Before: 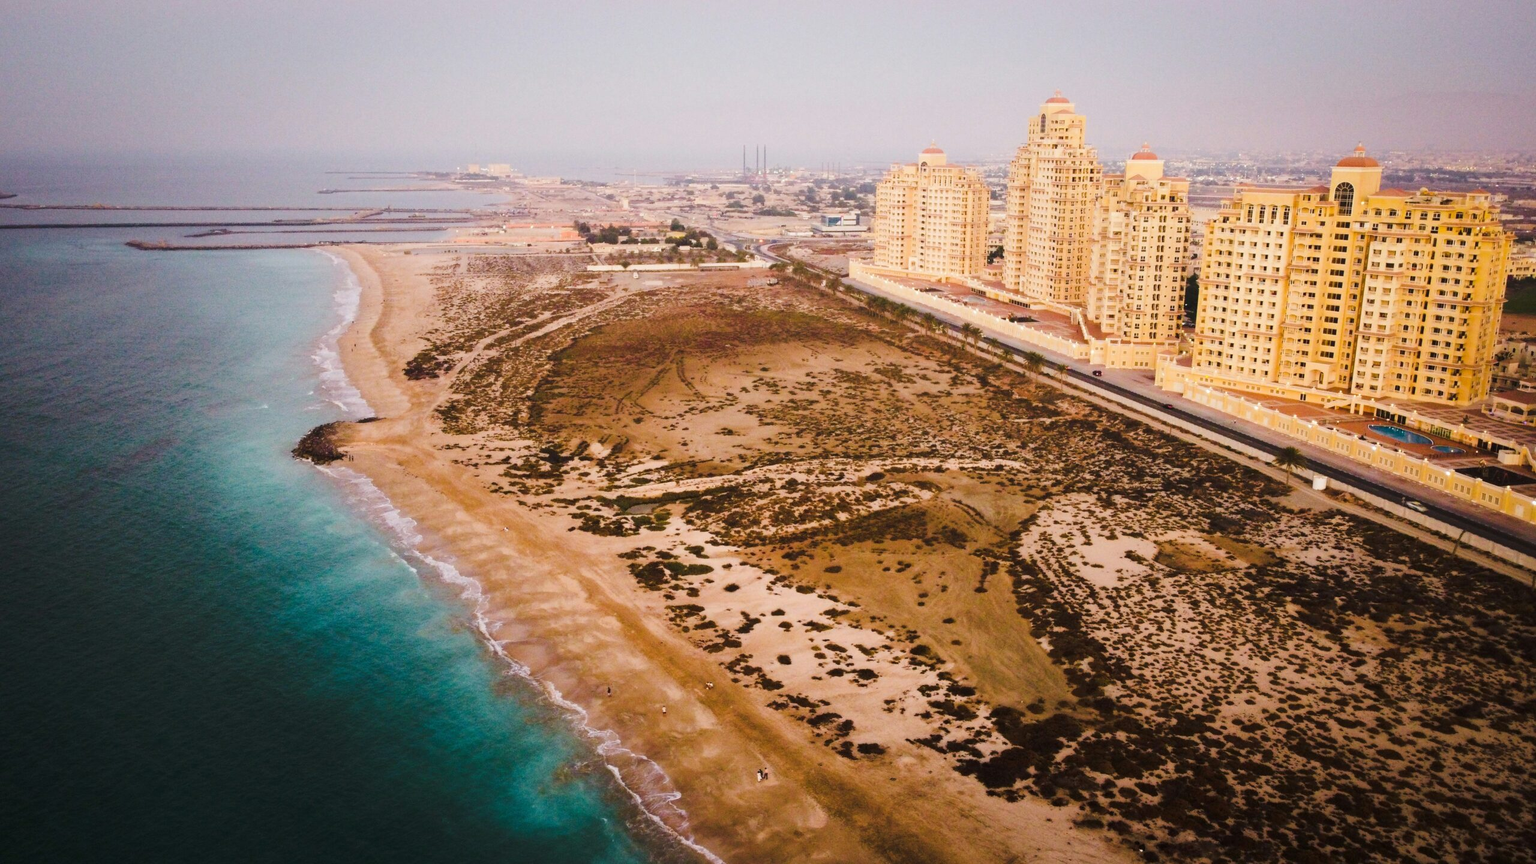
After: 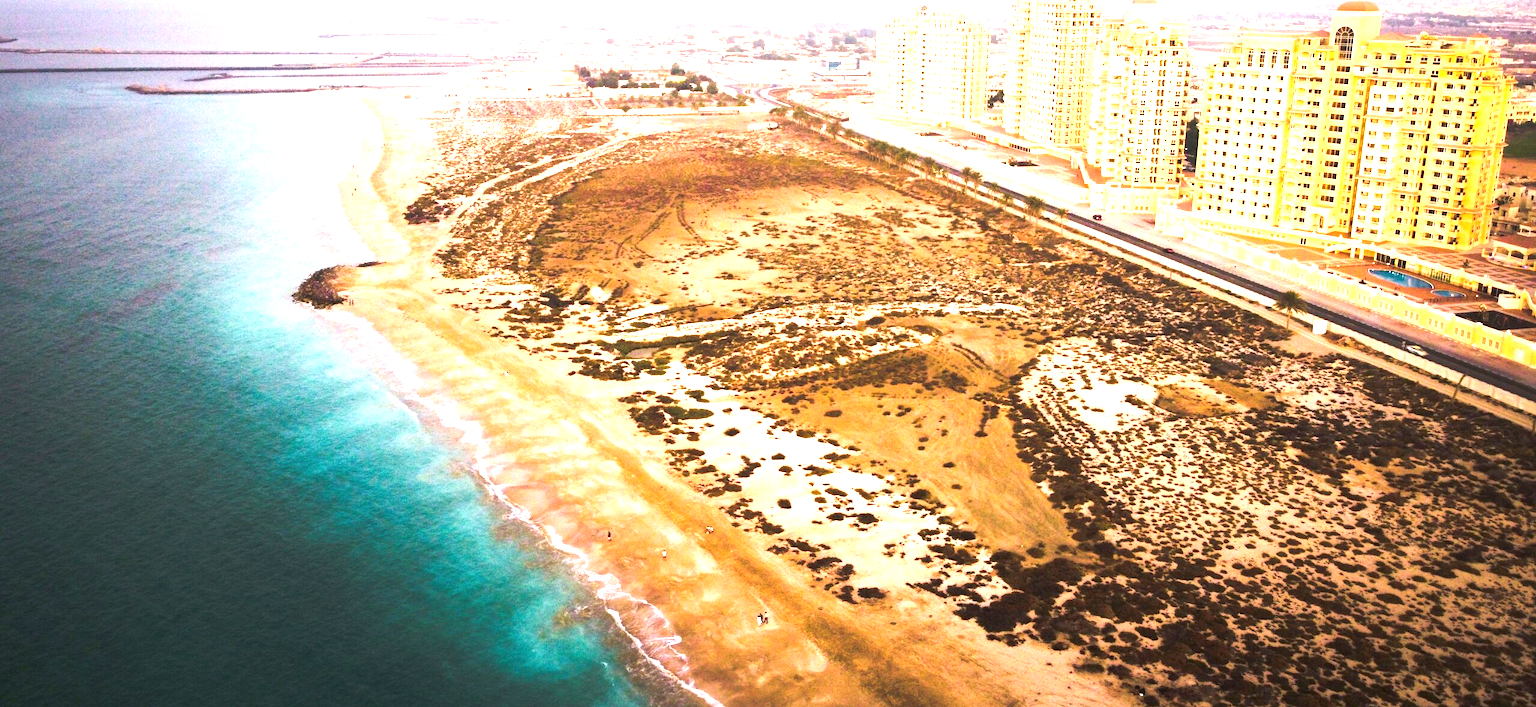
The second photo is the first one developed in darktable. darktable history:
crop and rotate: top 18.122%
exposure: black level correction 0, exposure 1.678 EV, compensate highlight preservation false
